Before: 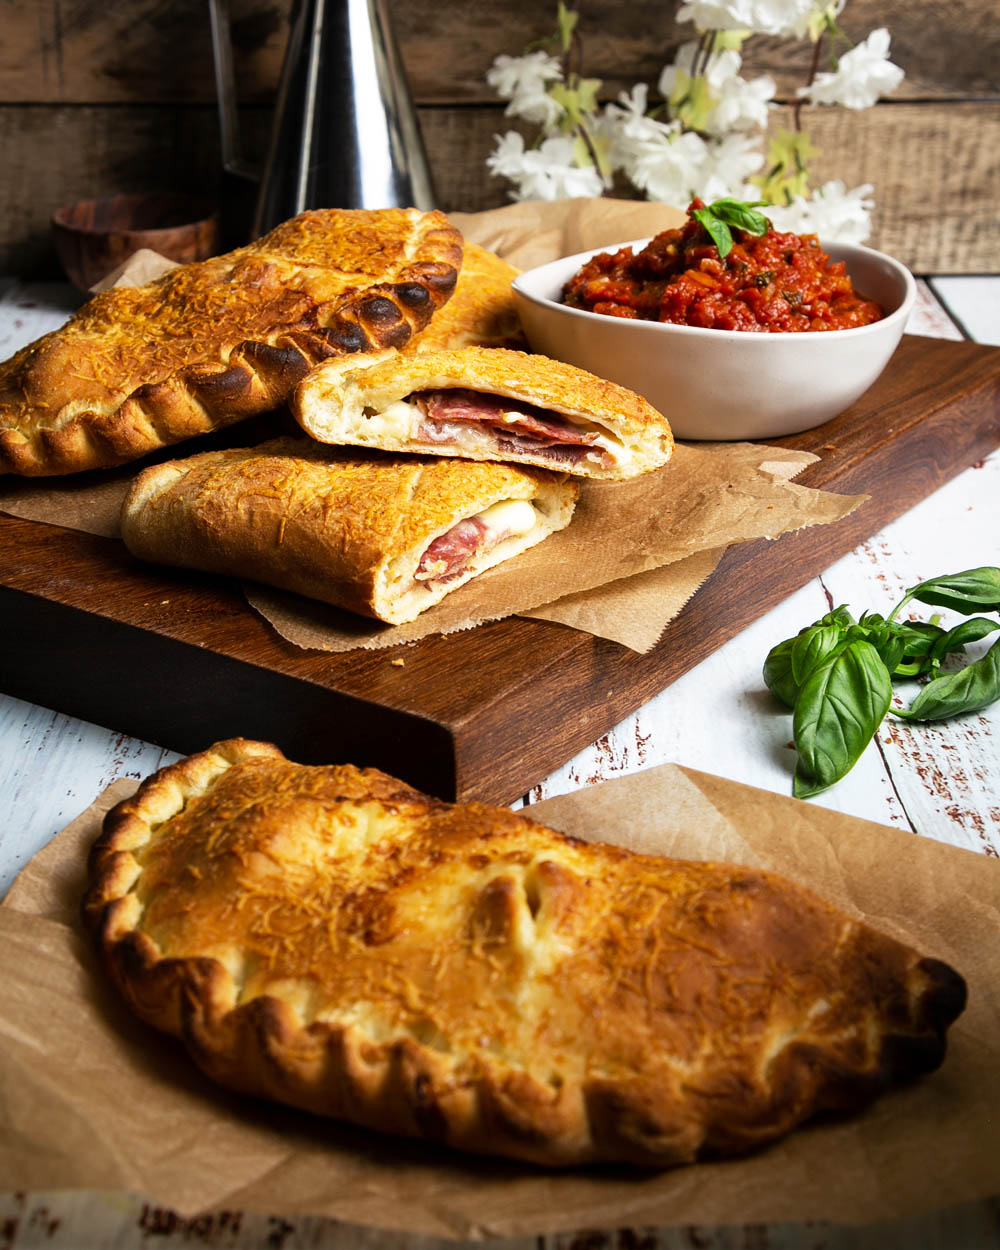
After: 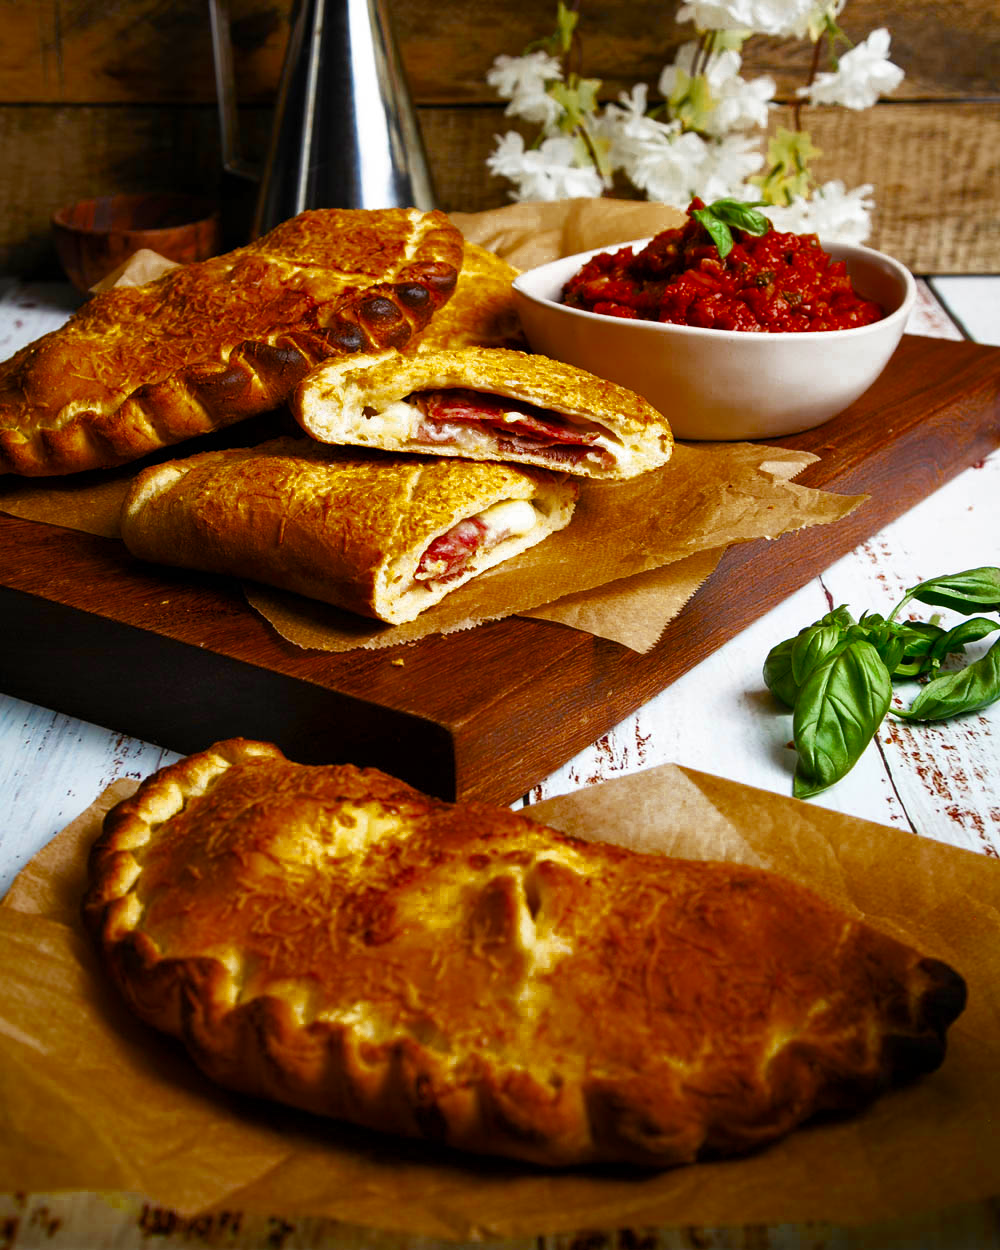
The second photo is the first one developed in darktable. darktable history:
color zones: curves: ch0 [(0.11, 0.396) (0.195, 0.36) (0.25, 0.5) (0.303, 0.412) (0.357, 0.544) (0.75, 0.5) (0.967, 0.328)]; ch1 [(0, 0.468) (0.112, 0.512) (0.202, 0.6) (0.25, 0.5) (0.307, 0.352) (0.357, 0.544) (0.75, 0.5) (0.963, 0.524)]
color balance rgb: perceptual saturation grading › global saturation 24.296%, perceptual saturation grading › highlights -24.694%, perceptual saturation grading › mid-tones 24.186%, perceptual saturation grading › shadows 40.057%, global vibrance 20%
